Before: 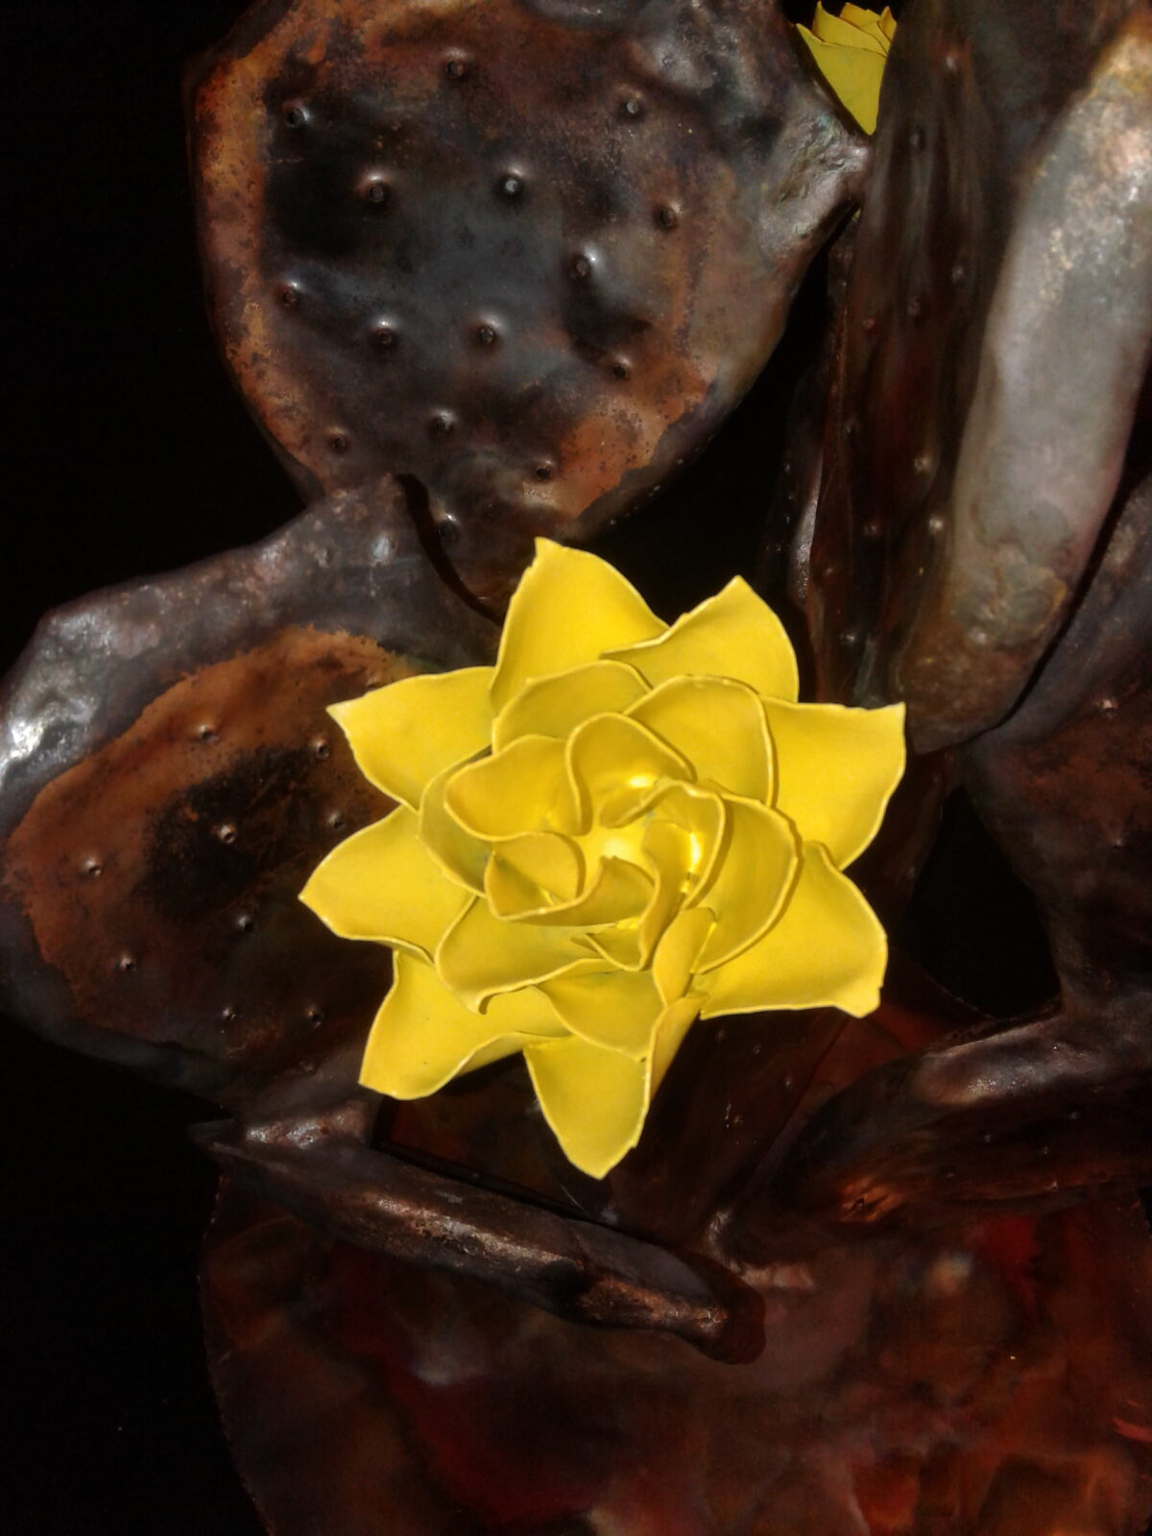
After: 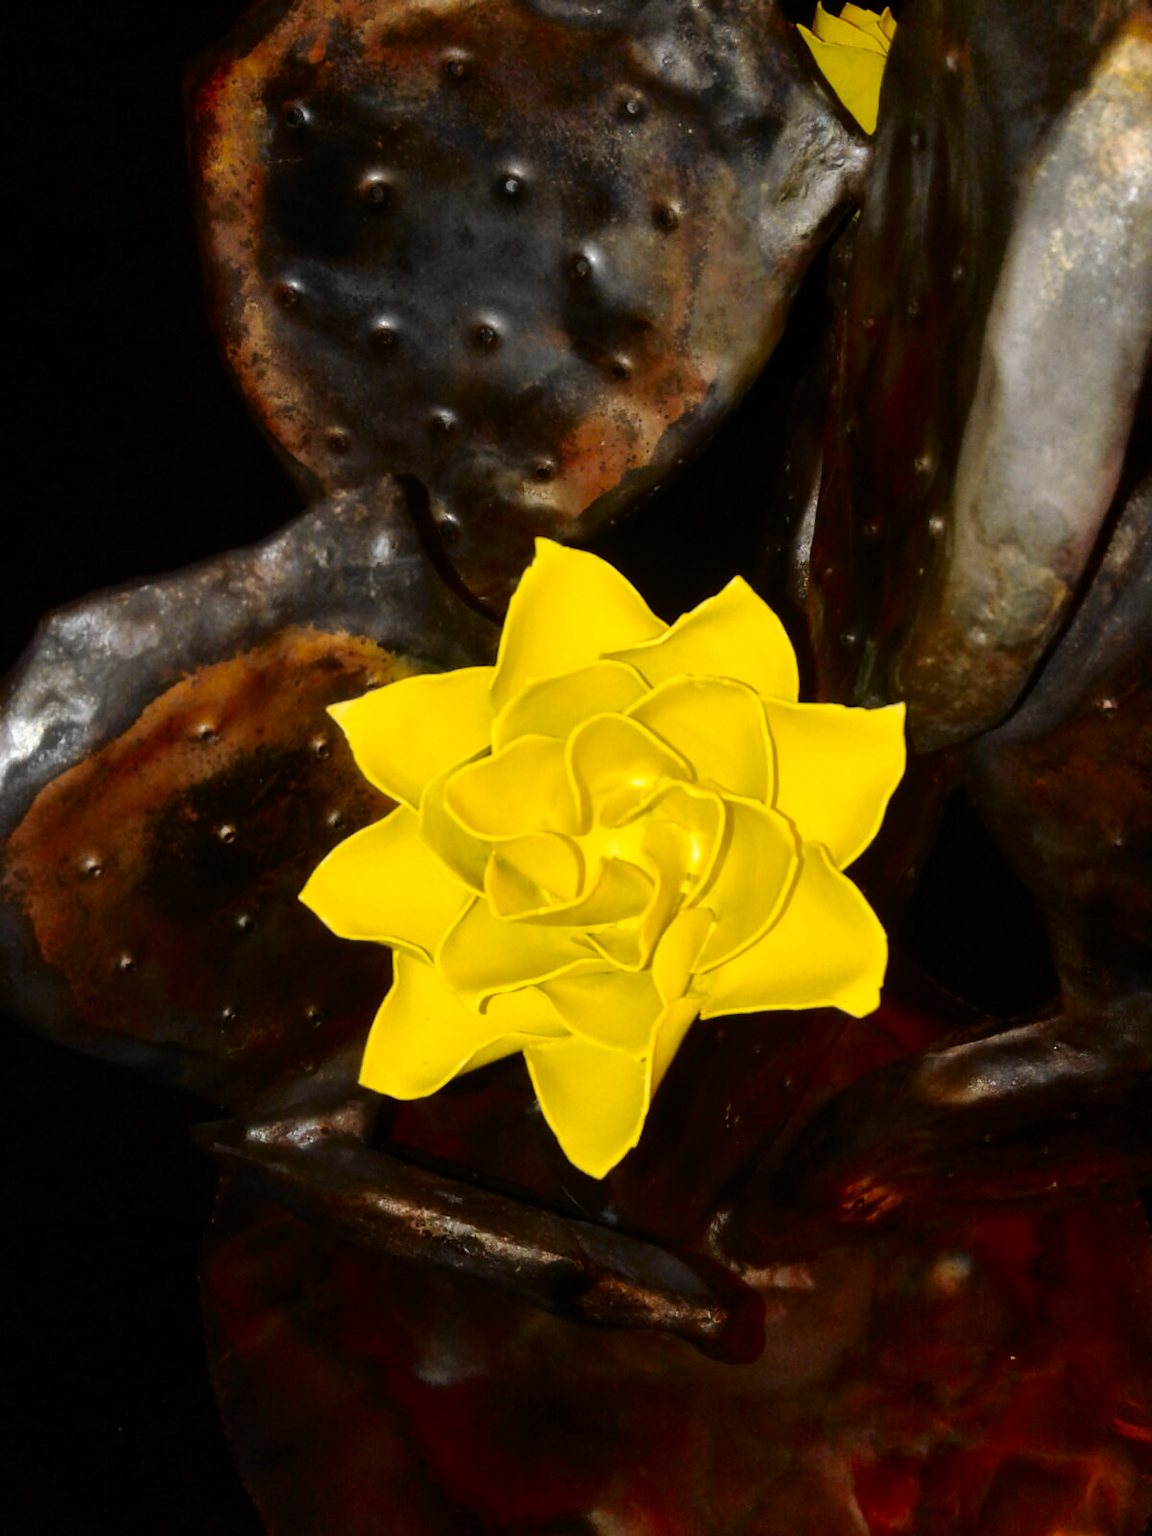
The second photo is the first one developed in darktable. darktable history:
tone curve: curves: ch0 [(0, 0) (0.136, 0.084) (0.346, 0.366) (0.489, 0.559) (0.66, 0.748) (0.849, 0.902) (1, 0.974)]; ch1 [(0, 0) (0.353, 0.344) (0.45, 0.46) (0.498, 0.498) (0.521, 0.512) (0.563, 0.559) (0.592, 0.605) (0.641, 0.673) (1, 1)]; ch2 [(0, 0) (0.333, 0.346) (0.375, 0.375) (0.424, 0.43) (0.476, 0.492) (0.502, 0.502) (0.524, 0.531) (0.579, 0.61) (0.612, 0.644) (0.641, 0.722) (1, 1)], color space Lab, independent channels, preserve colors none
